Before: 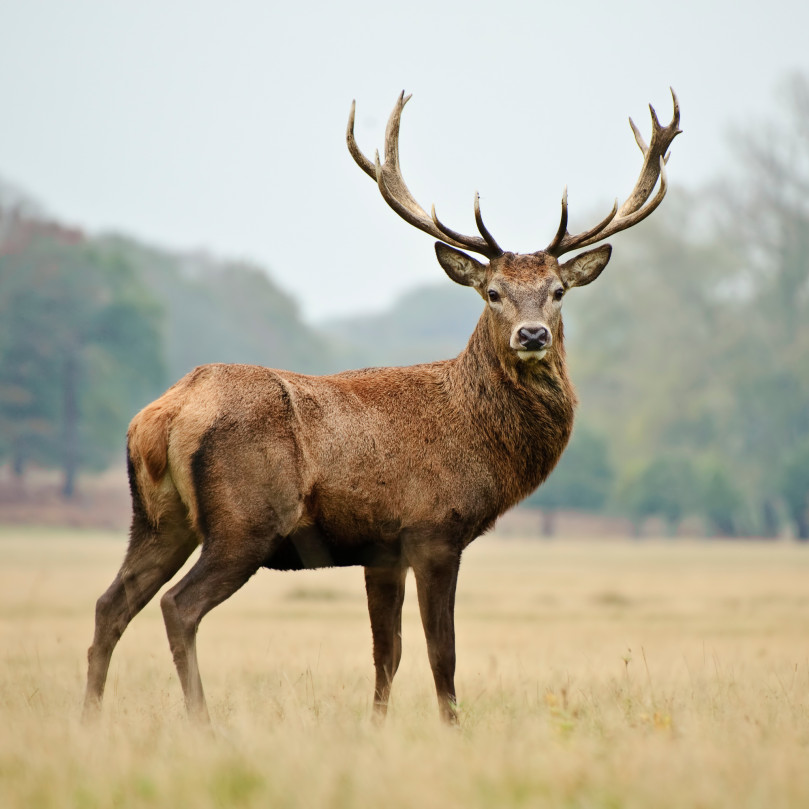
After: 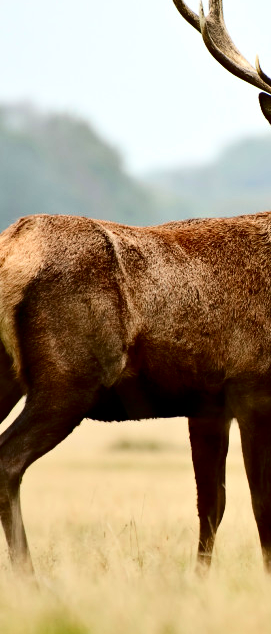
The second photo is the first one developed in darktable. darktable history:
contrast brightness saturation: contrast 0.24, brightness -0.24, saturation 0.14
crop and rotate: left 21.77%, top 18.528%, right 44.676%, bottom 2.997%
haze removal: compatibility mode true, adaptive false
exposure: exposure 0.191 EV, compensate highlight preservation false
